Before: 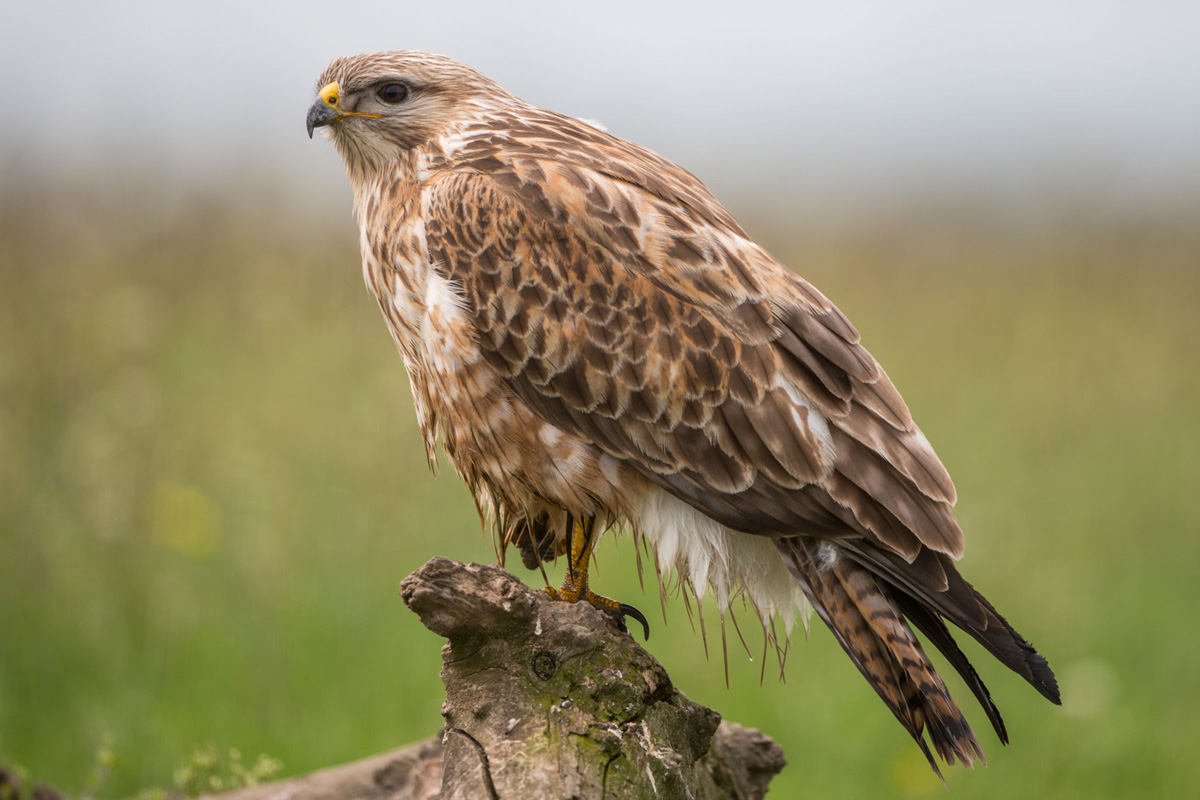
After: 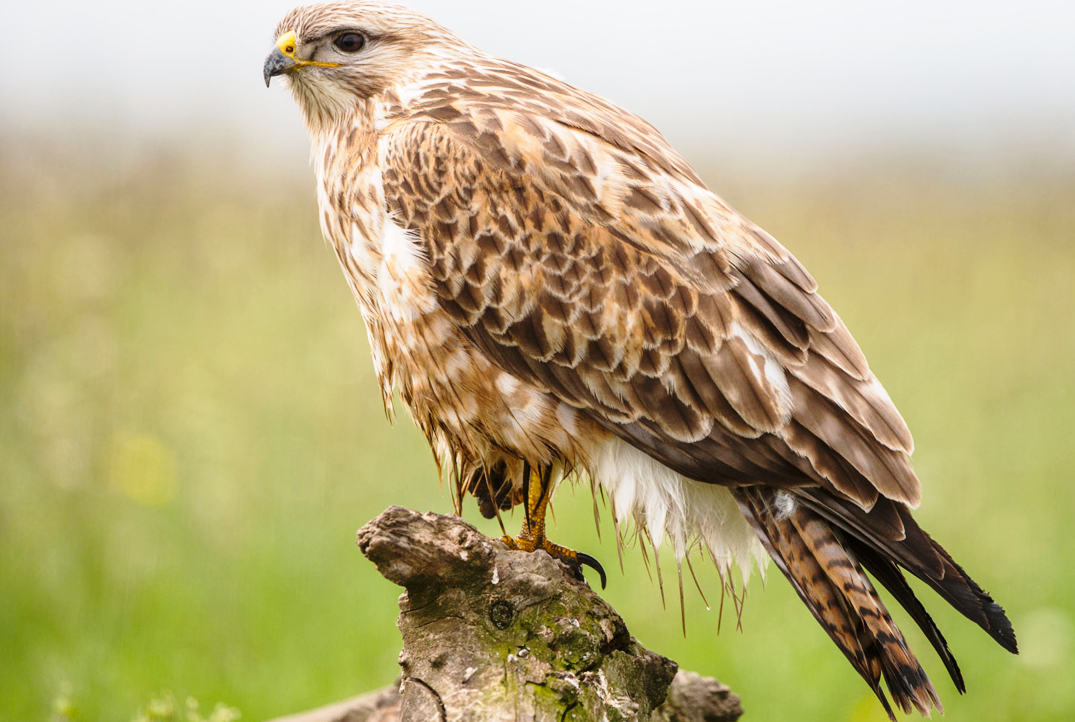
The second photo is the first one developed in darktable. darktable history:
base curve: curves: ch0 [(0, 0) (0.028, 0.03) (0.121, 0.232) (0.46, 0.748) (0.859, 0.968) (1, 1)], preserve colors none
crop: left 3.664%, top 6.42%, right 6.671%, bottom 3.302%
